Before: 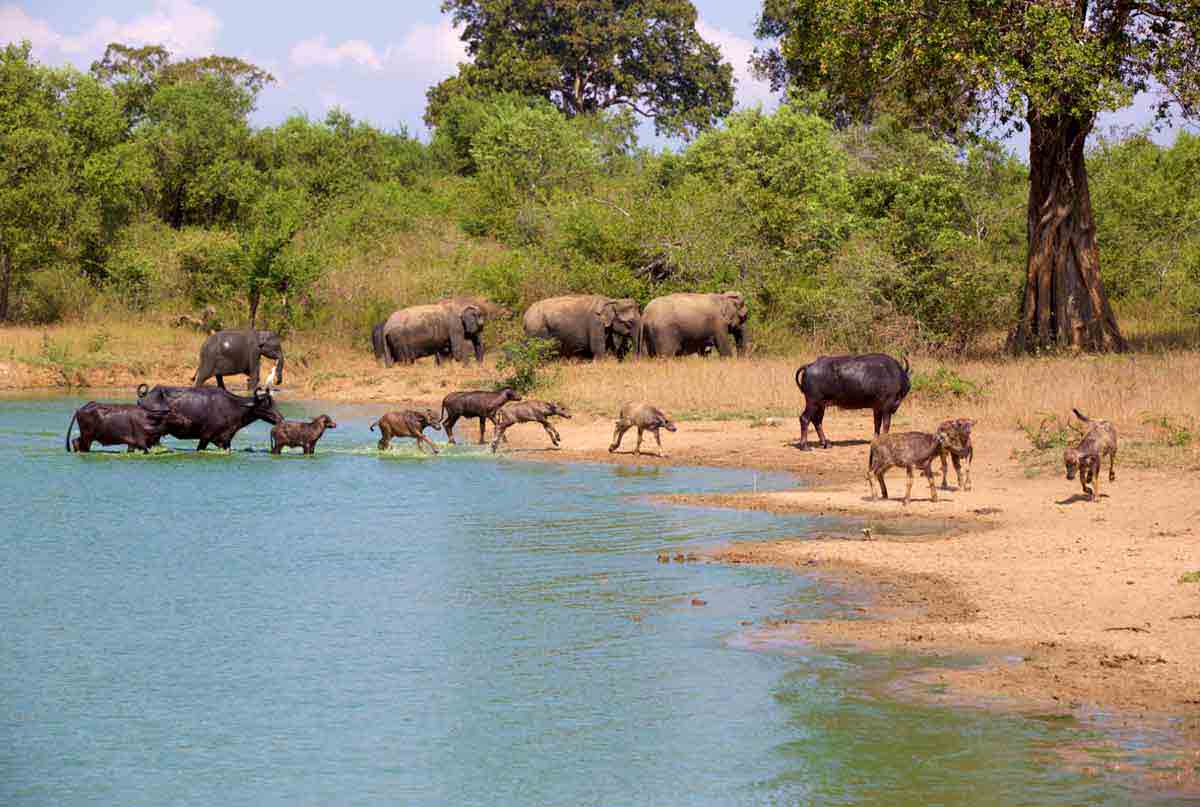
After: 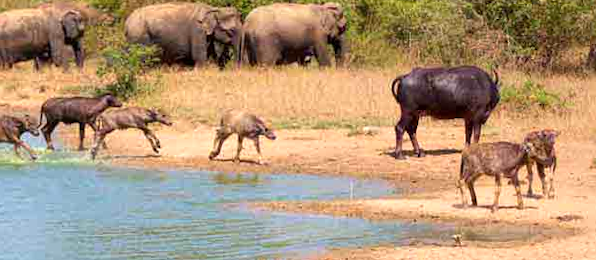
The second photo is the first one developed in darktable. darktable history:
crop: left 36.607%, top 34.735%, right 13.146%, bottom 30.611%
rotate and perspective: rotation 0.679°, lens shift (horizontal) 0.136, crop left 0.009, crop right 0.991, crop top 0.078, crop bottom 0.95
exposure: exposure 0.3 EV, compensate highlight preservation false
